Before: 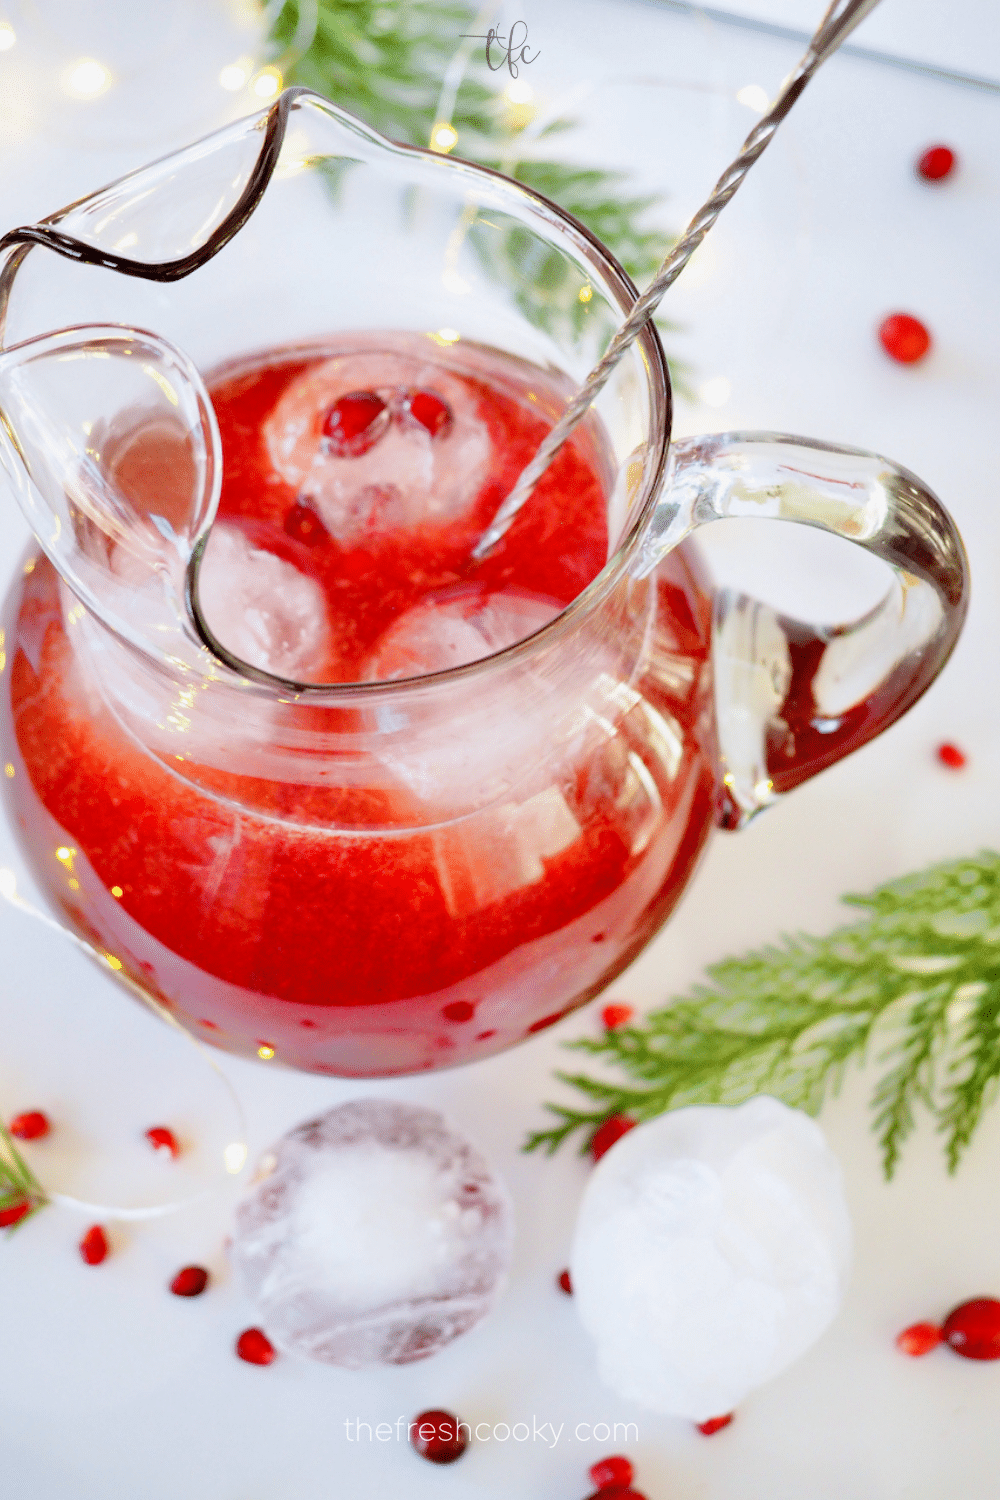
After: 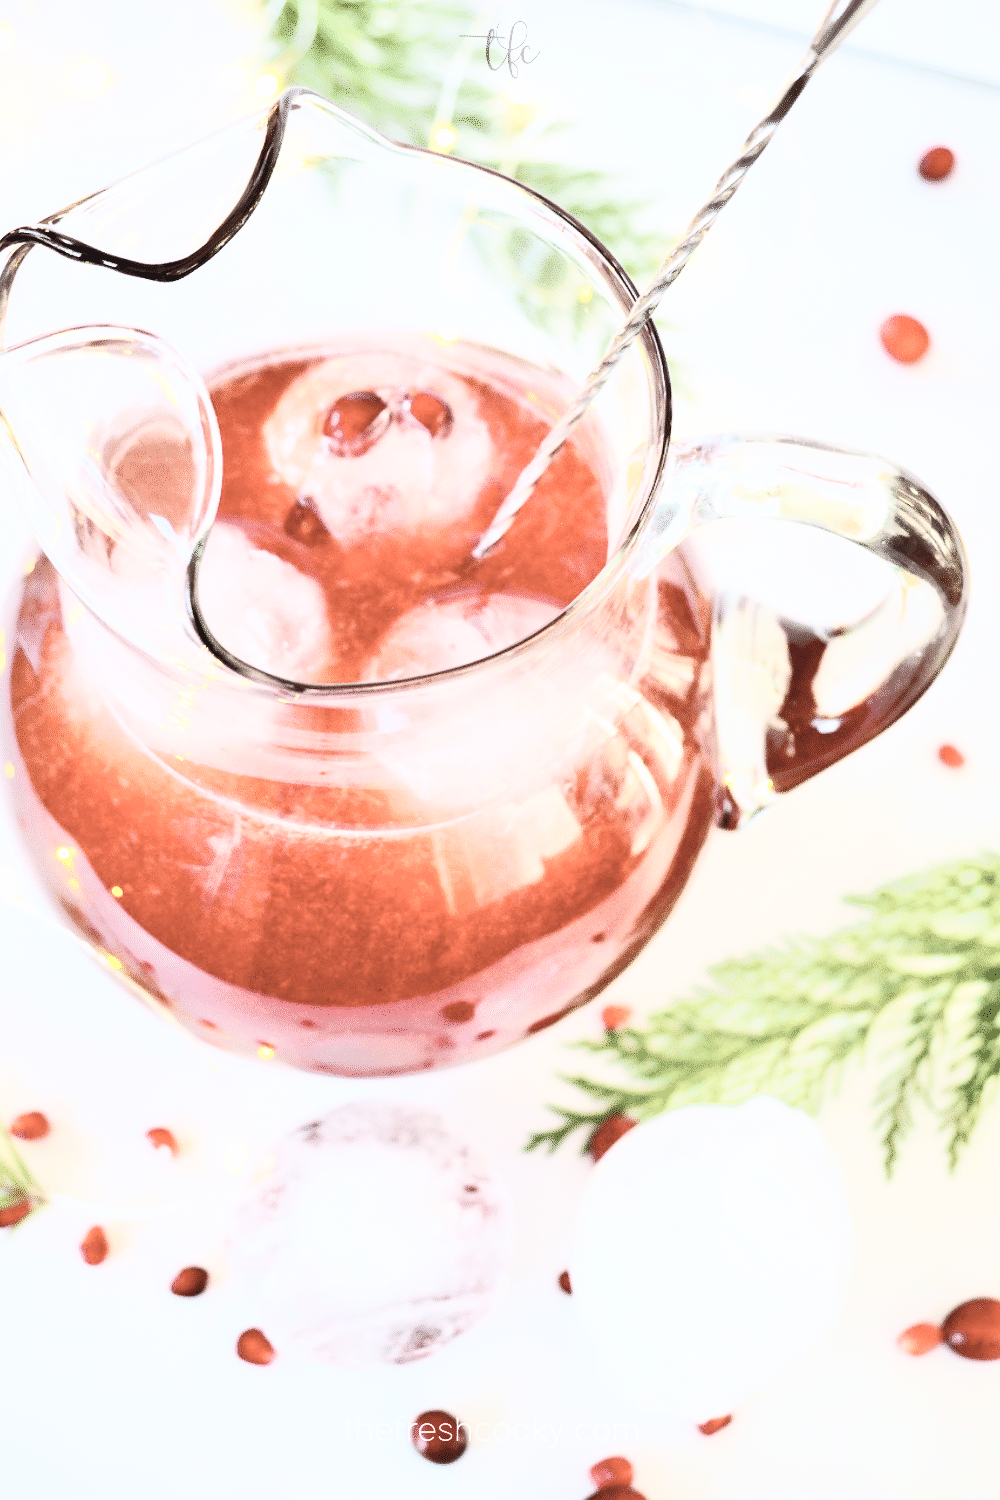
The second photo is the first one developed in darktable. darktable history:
contrast brightness saturation: contrast 0.571, brightness 0.574, saturation -0.328
